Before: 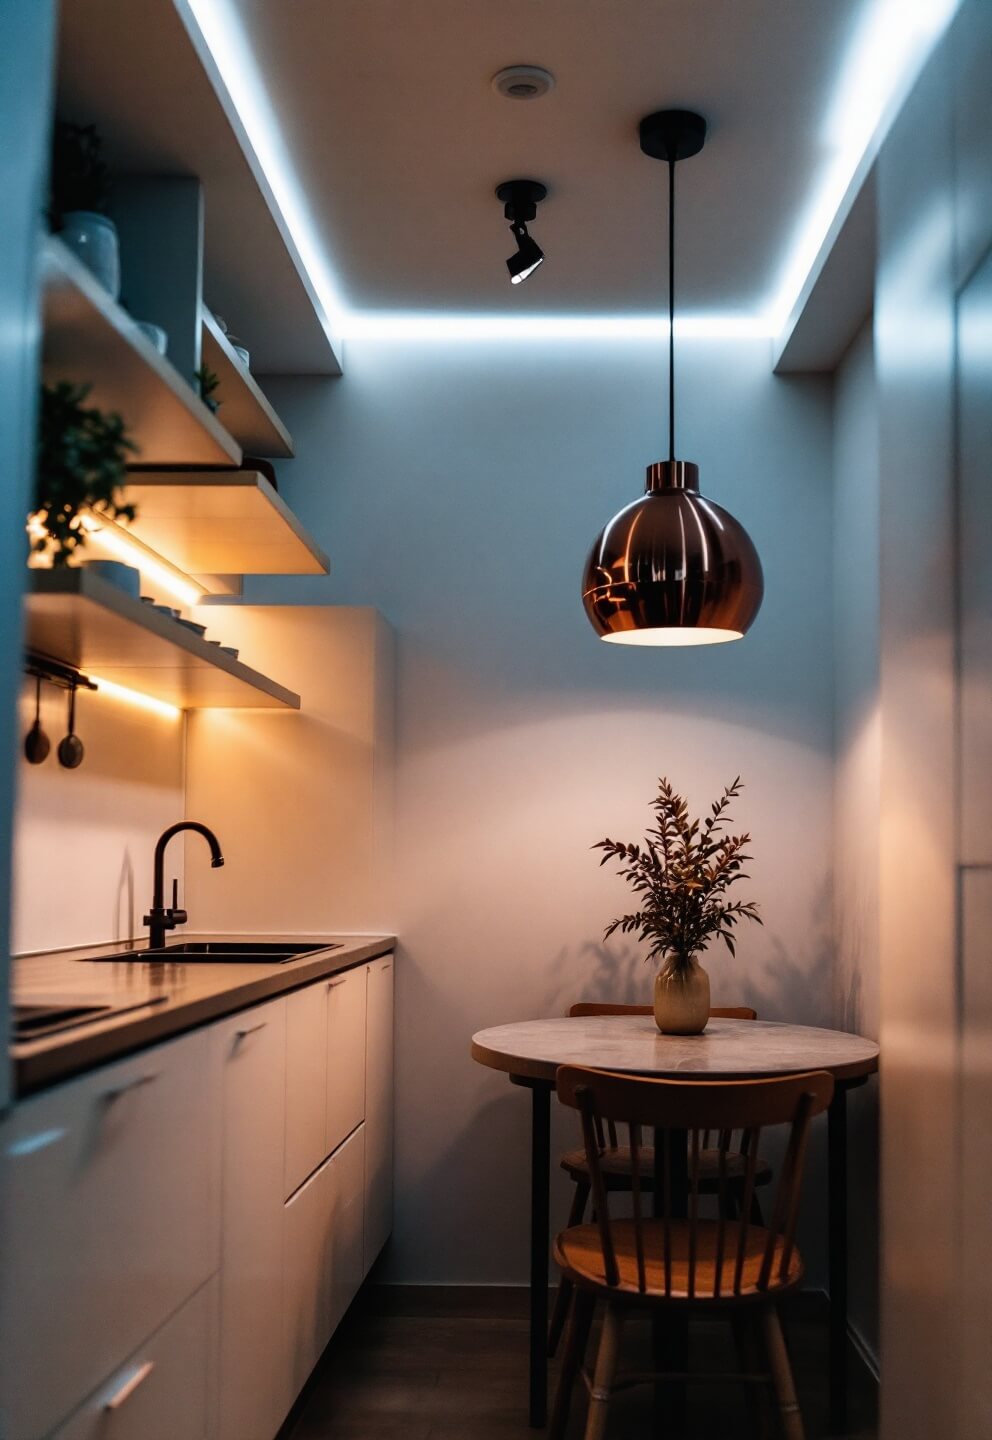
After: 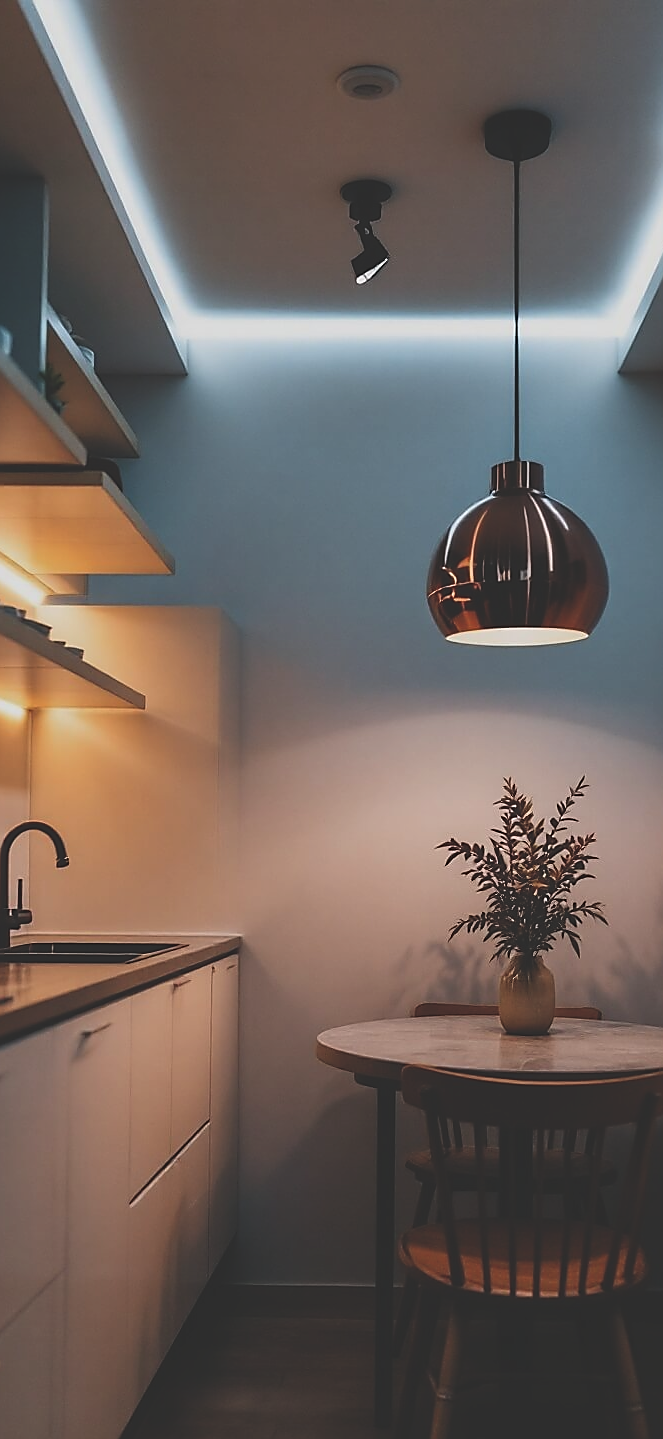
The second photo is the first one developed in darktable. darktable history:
exposure: black level correction -0.036, exposure -0.494 EV, compensate exposure bias true, compensate highlight preservation false
crop and rotate: left 15.675%, right 17.473%
sharpen: radius 1.392, amount 1.236, threshold 0.824
